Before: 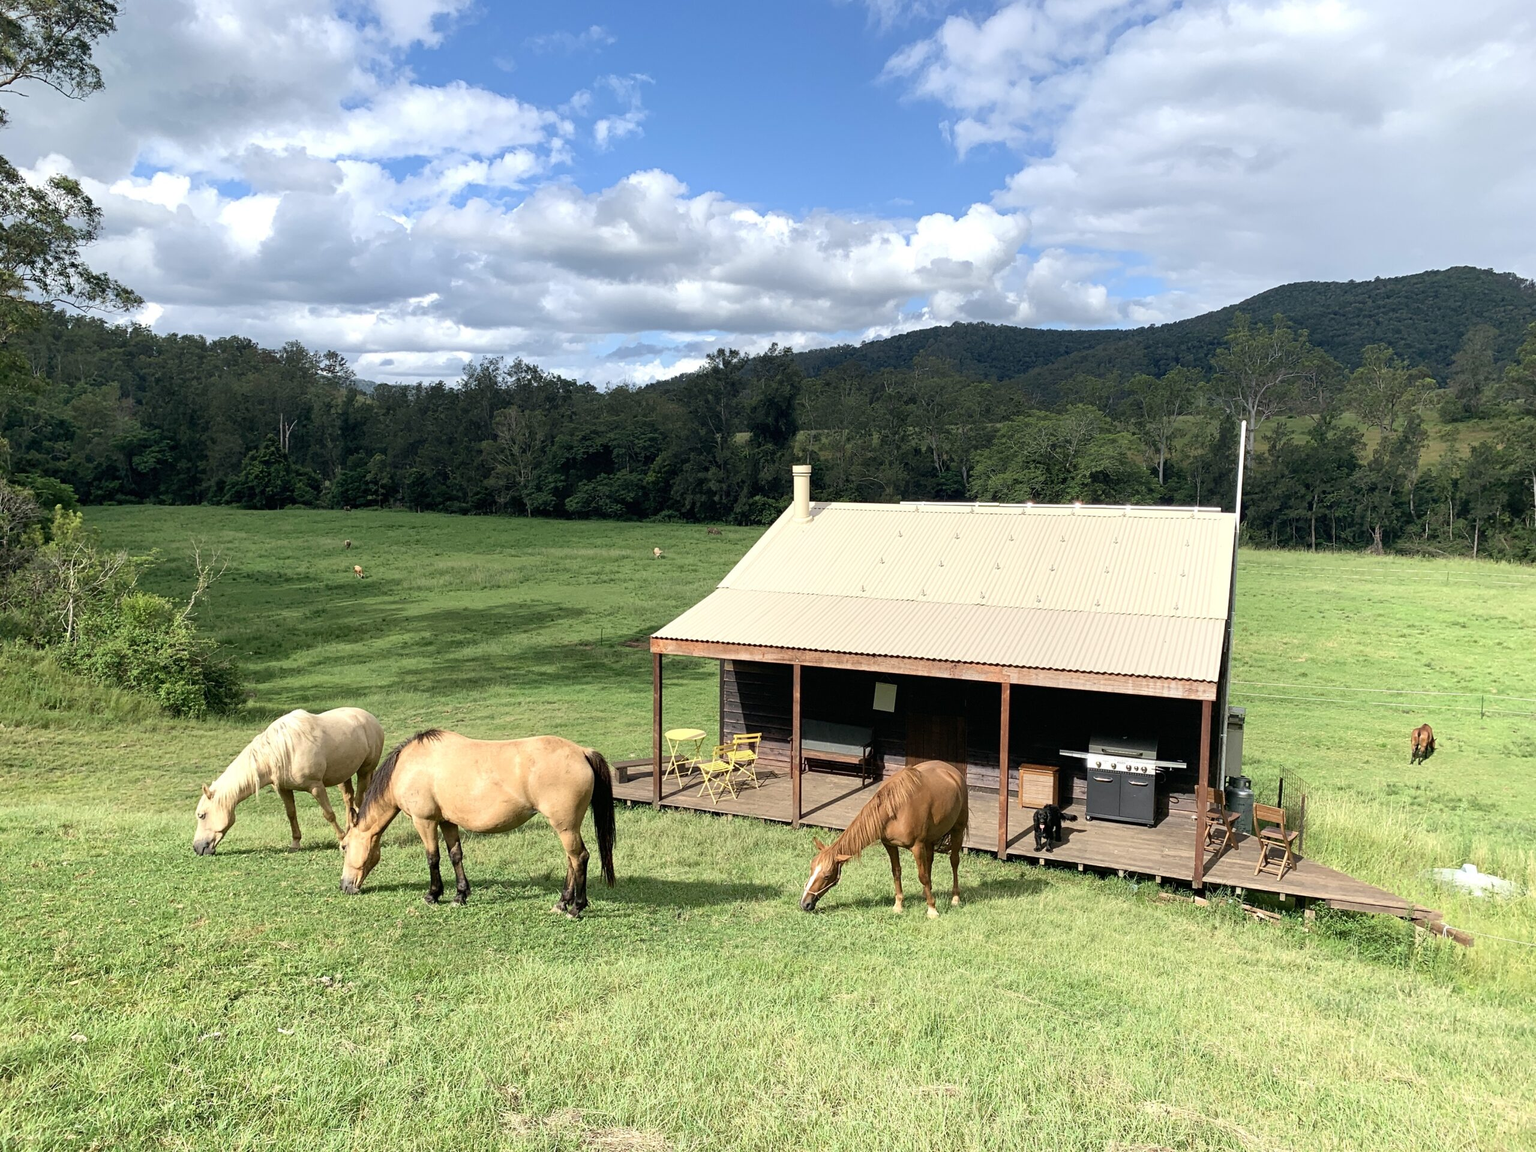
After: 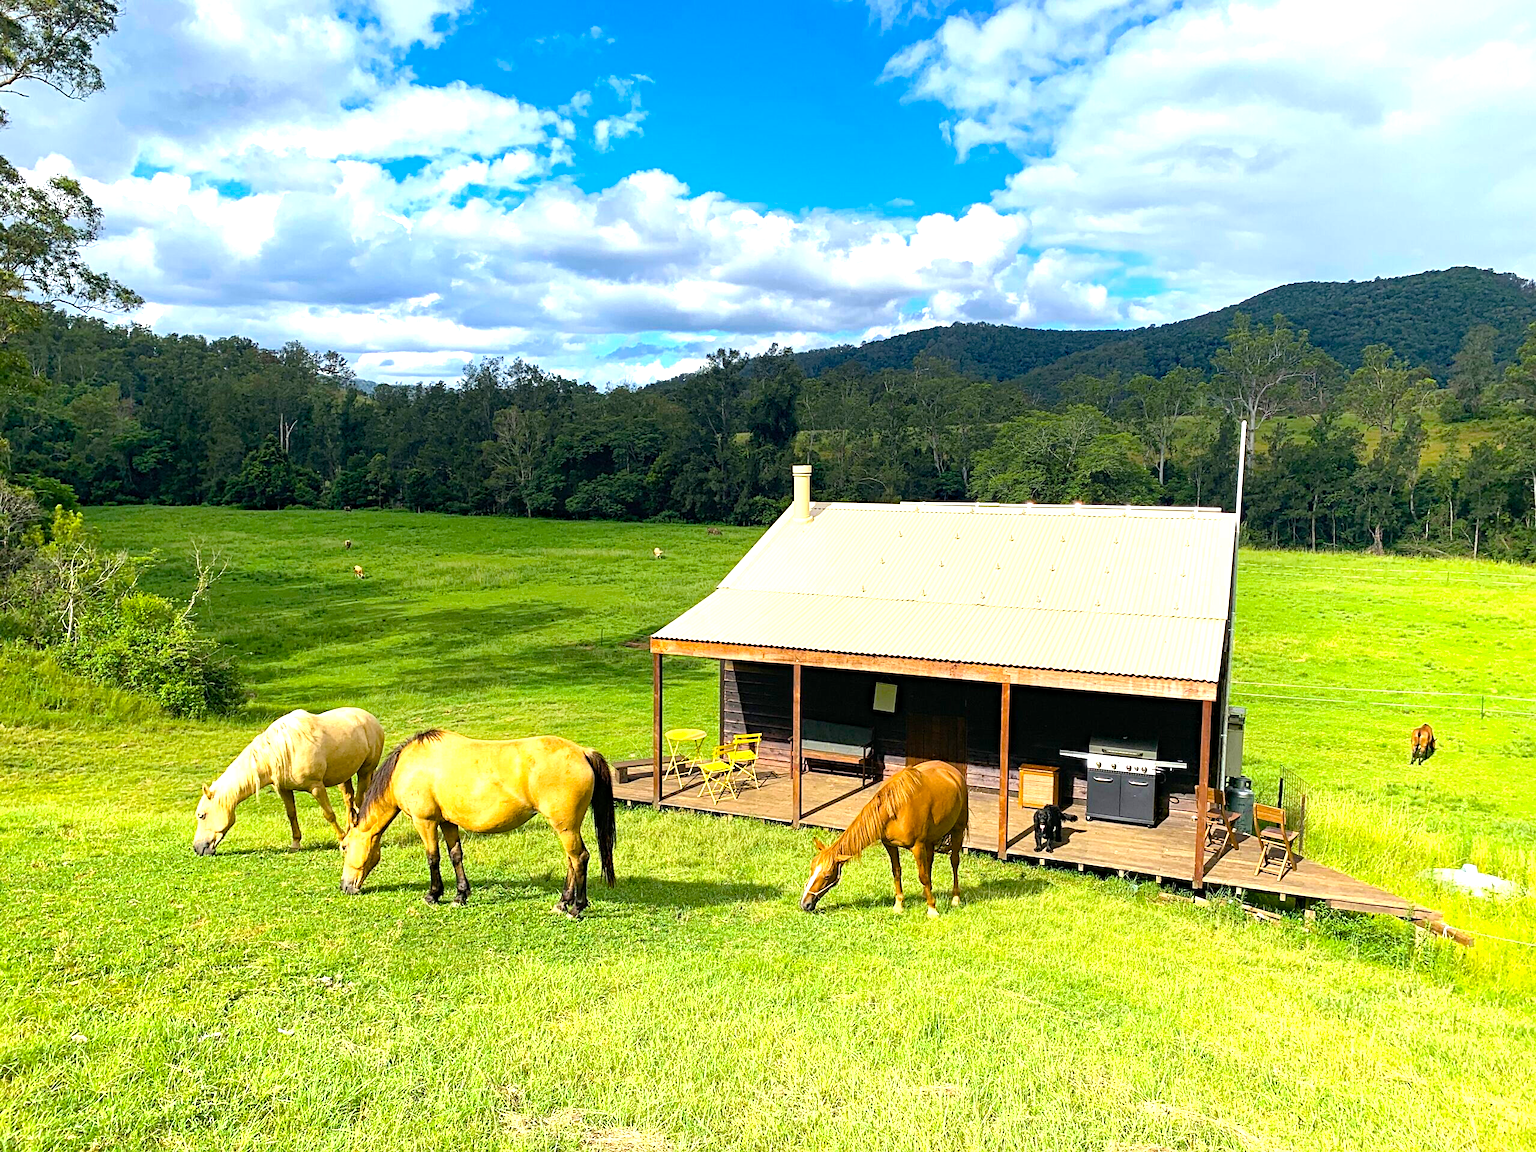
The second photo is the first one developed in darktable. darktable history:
exposure: black level correction 0, exposure 0.691 EV, compensate exposure bias true, compensate highlight preservation false
sharpen: amount 0.201
color balance rgb: perceptual saturation grading › global saturation 50.779%, global vibrance 20%
haze removal: strength 0.3, distance 0.255, compatibility mode true, adaptive false
